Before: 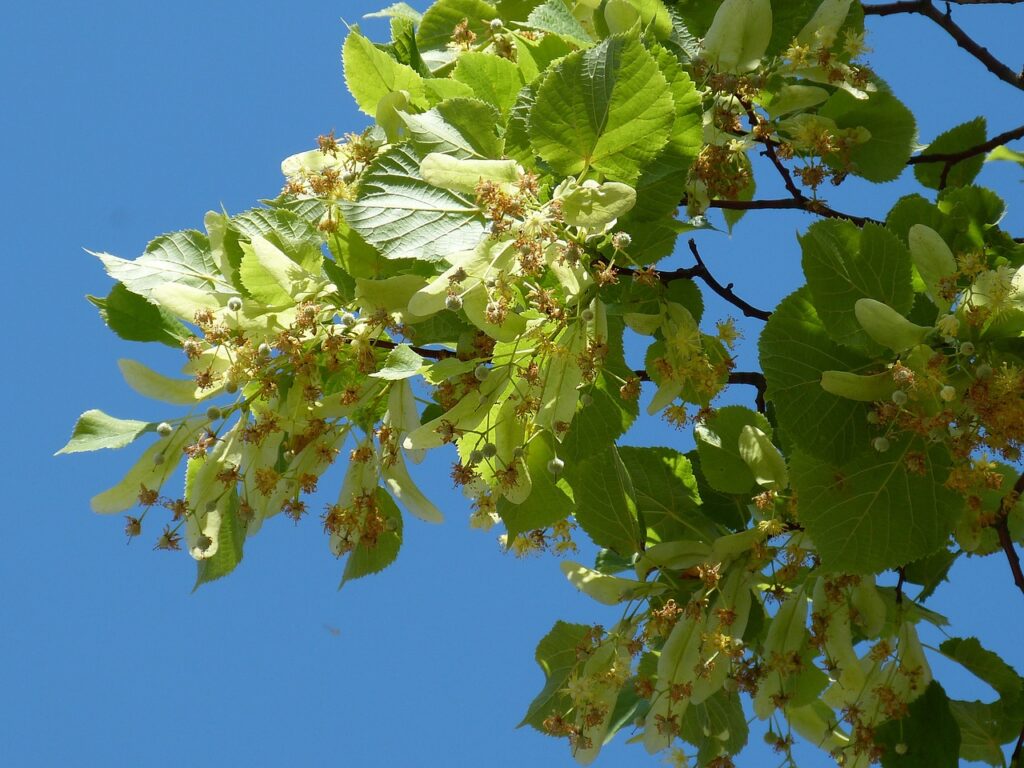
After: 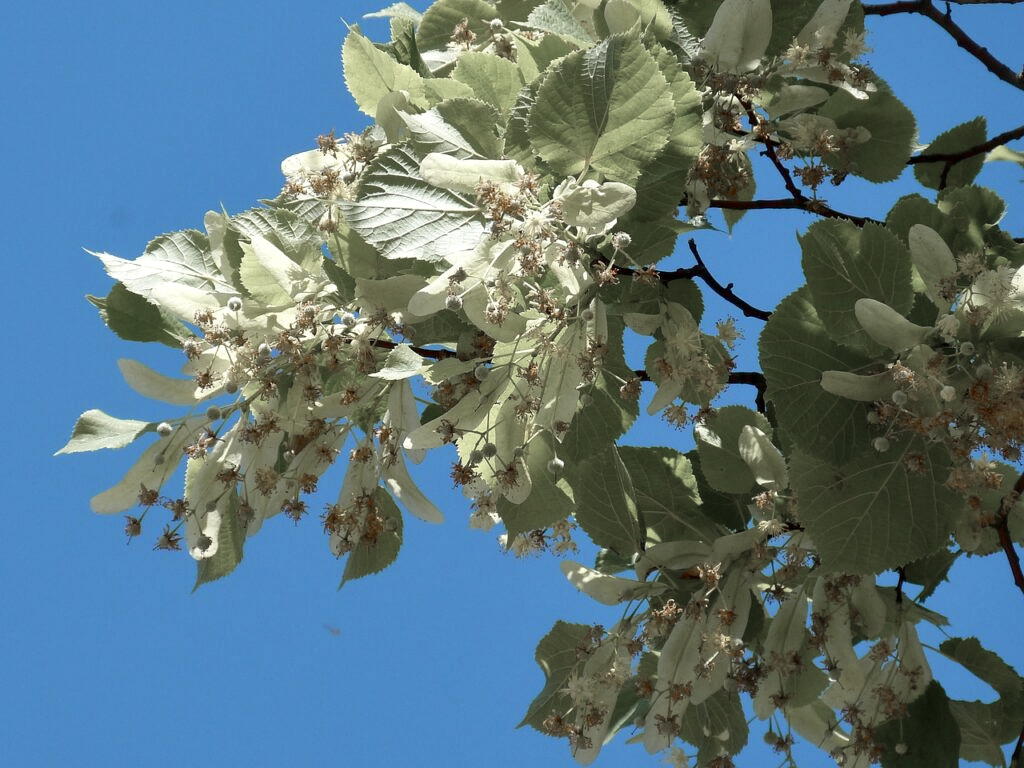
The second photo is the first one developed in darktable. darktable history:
color zones: curves: ch1 [(0, 0.708) (0.088, 0.648) (0.245, 0.187) (0.429, 0.326) (0.571, 0.498) (0.714, 0.5) (0.857, 0.5) (1, 0.708)]
local contrast: mode bilateral grid, contrast 25, coarseness 50, detail 123%, midtone range 0.2
